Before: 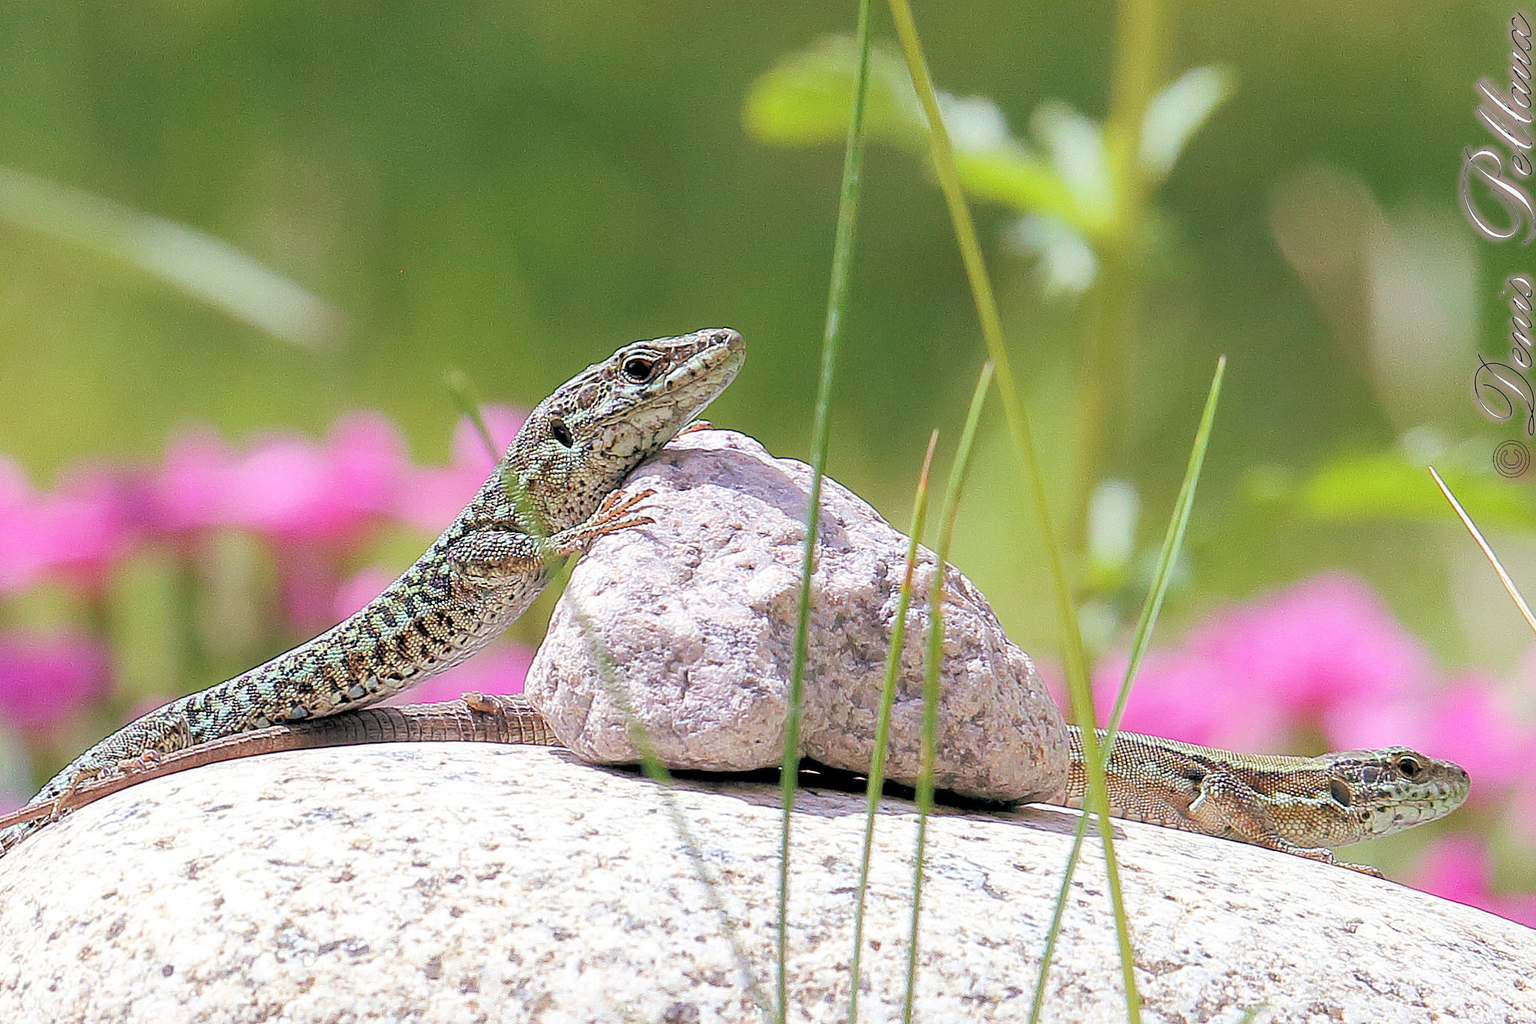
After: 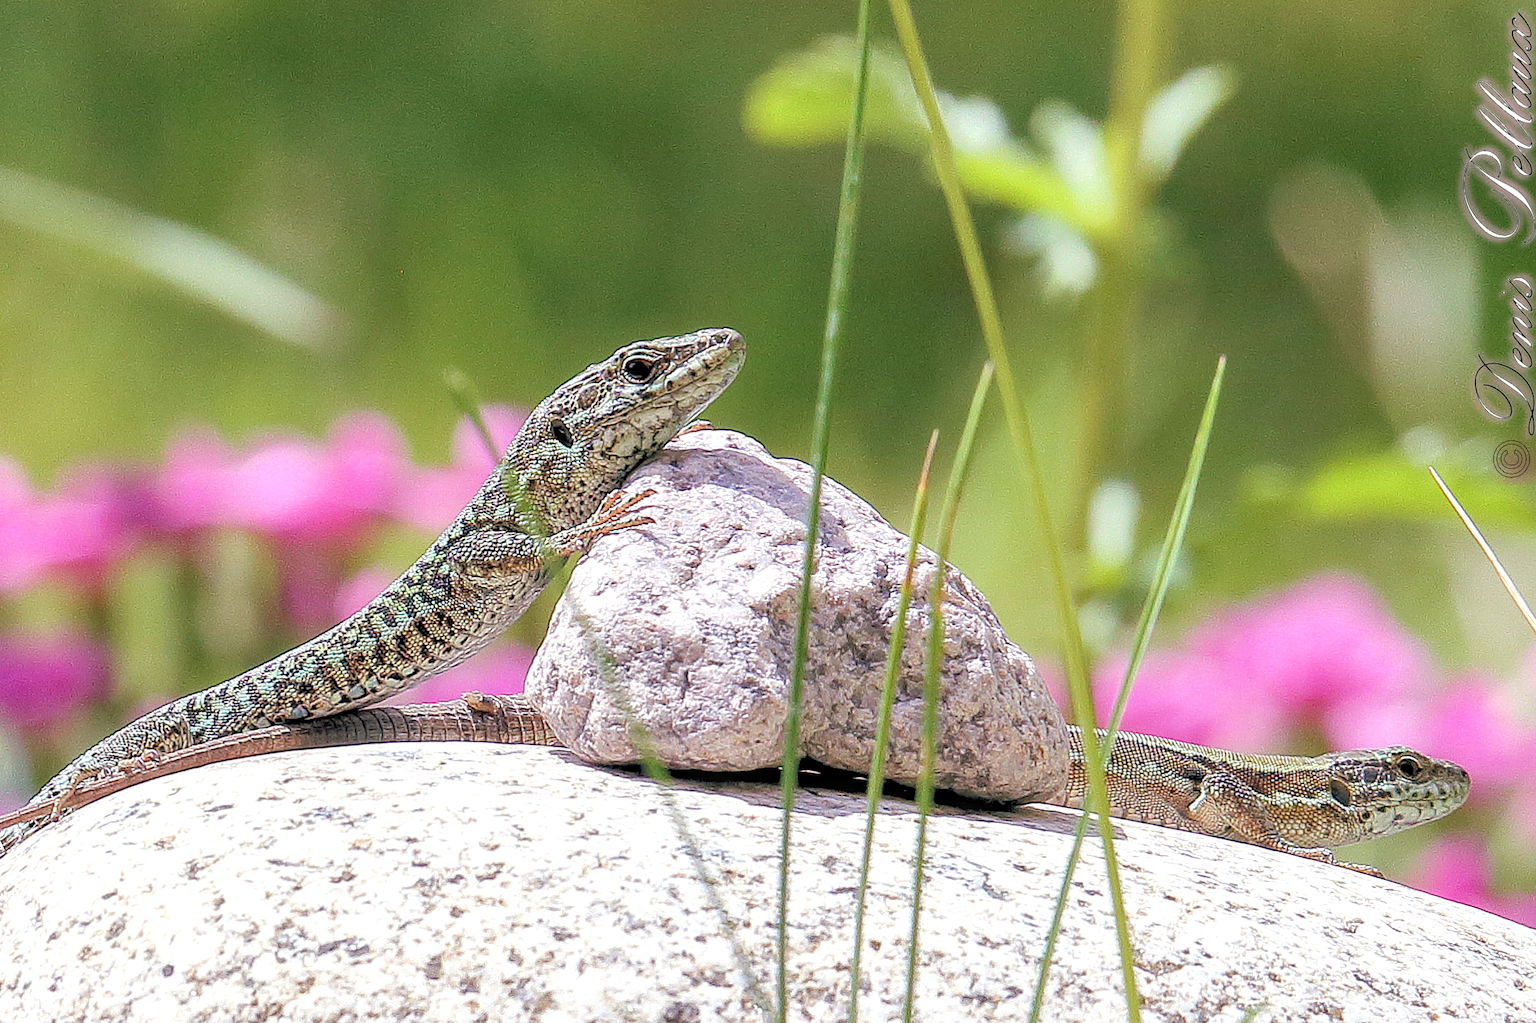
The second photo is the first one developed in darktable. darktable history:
local contrast: highlights 61%, detail 143%, midtone range 0.428
color balance rgb: global vibrance 0.5%
